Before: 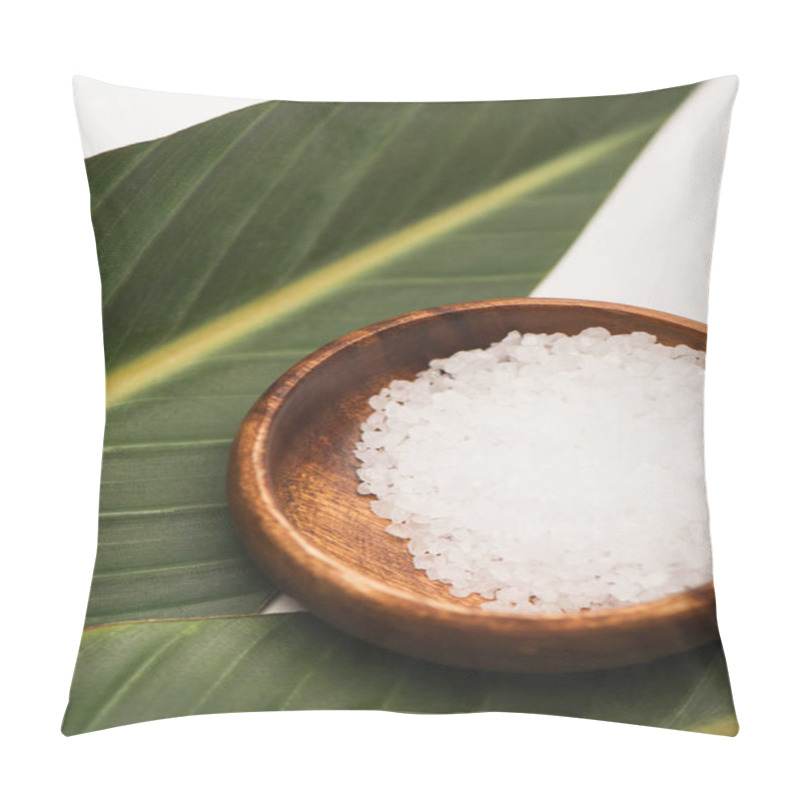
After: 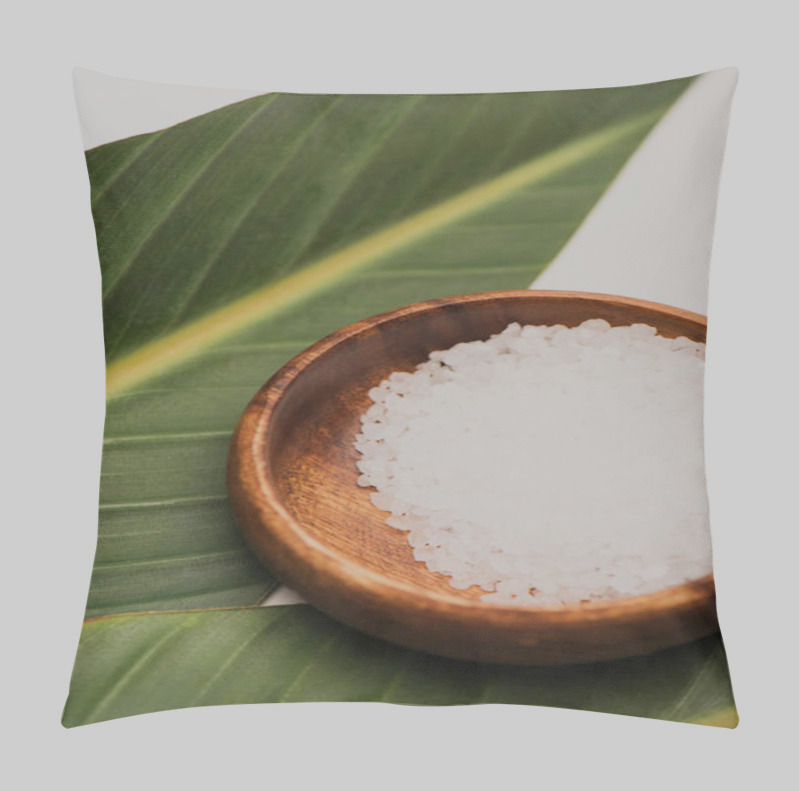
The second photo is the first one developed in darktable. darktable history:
crop: top 1.049%, right 0.001%
velvia: strength 15%
filmic rgb: black relative exposure -6.98 EV, white relative exposure 5.63 EV, hardness 2.86
